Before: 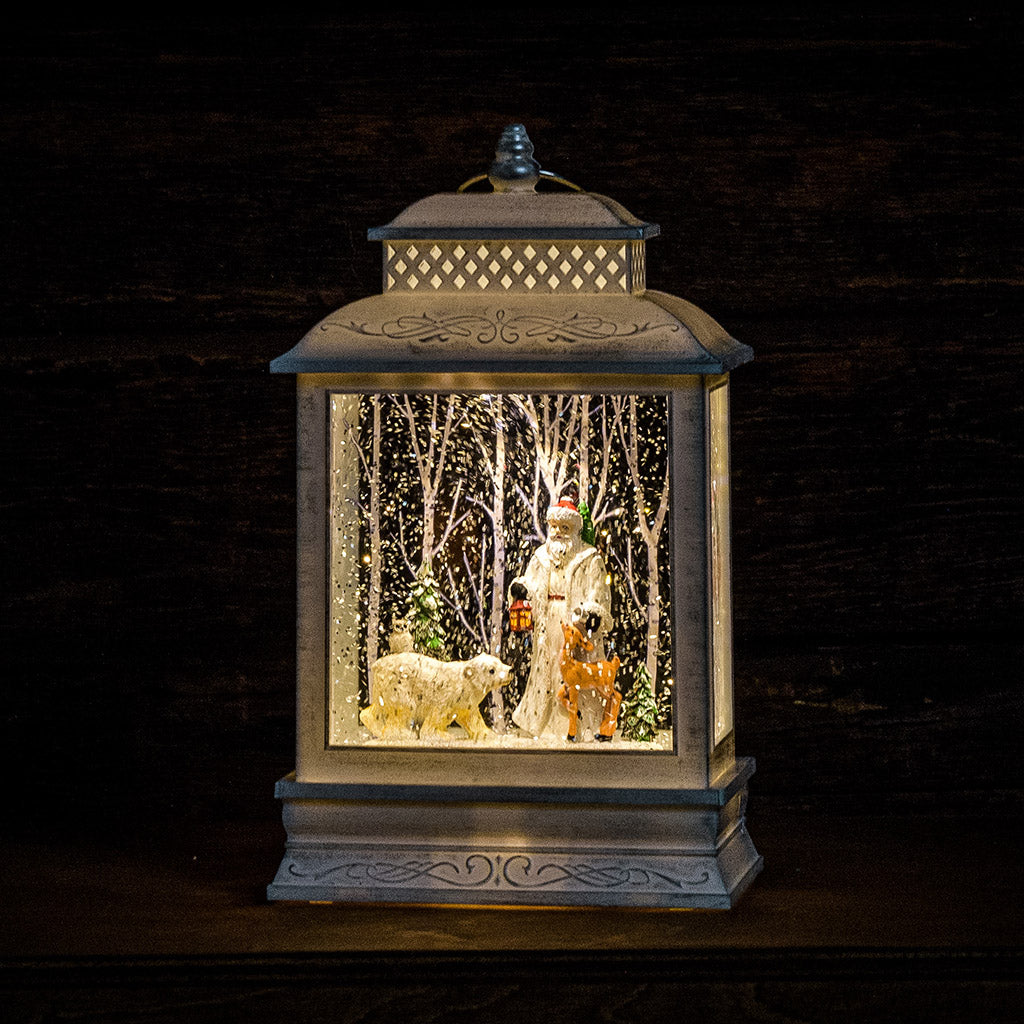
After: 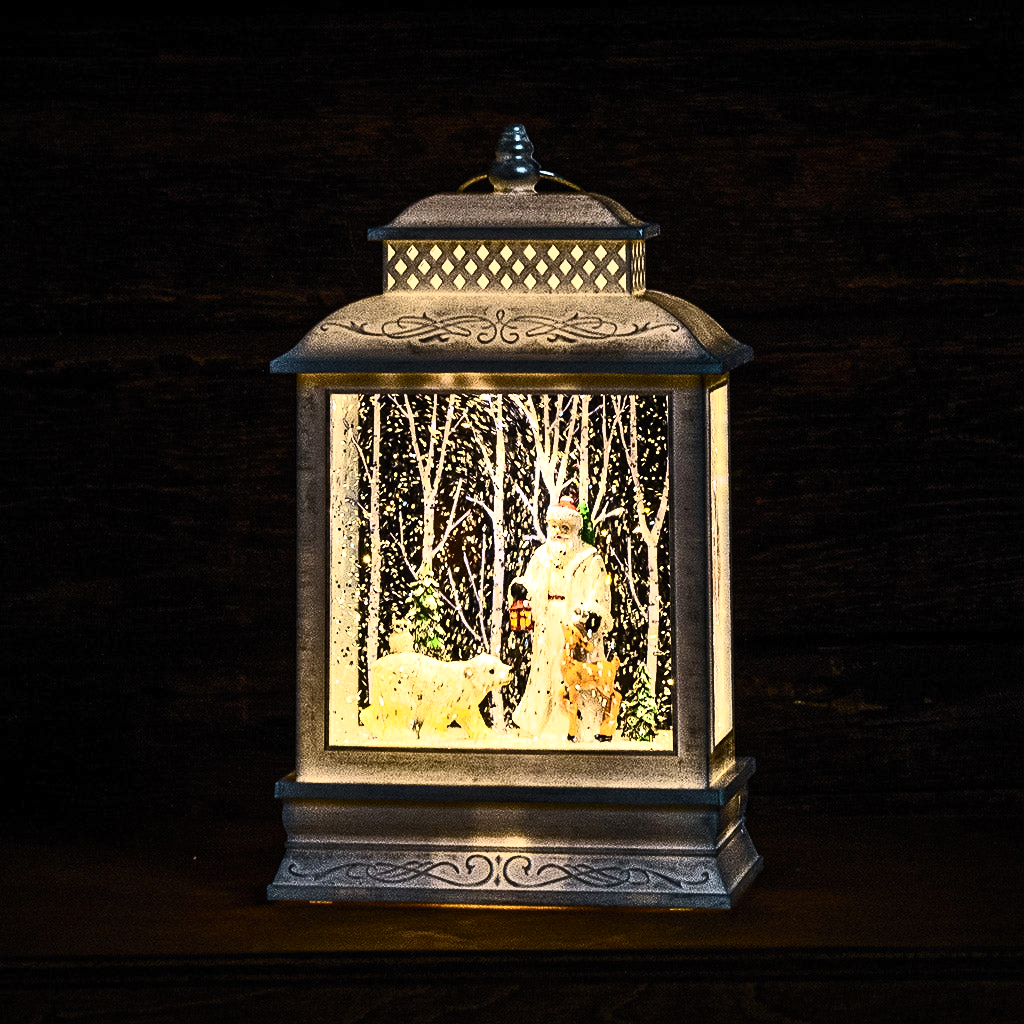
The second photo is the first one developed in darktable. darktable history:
contrast brightness saturation: contrast 0.62, brightness 0.34, saturation 0.14
tone equalizer: -8 EV -0.417 EV, -7 EV -0.389 EV, -6 EV -0.333 EV, -5 EV -0.222 EV, -3 EV 0.222 EV, -2 EV 0.333 EV, -1 EV 0.389 EV, +0 EV 0.417 EV, edges refinement/feathering 500, mask exposure compensation -1.57 EV, preserve details no
